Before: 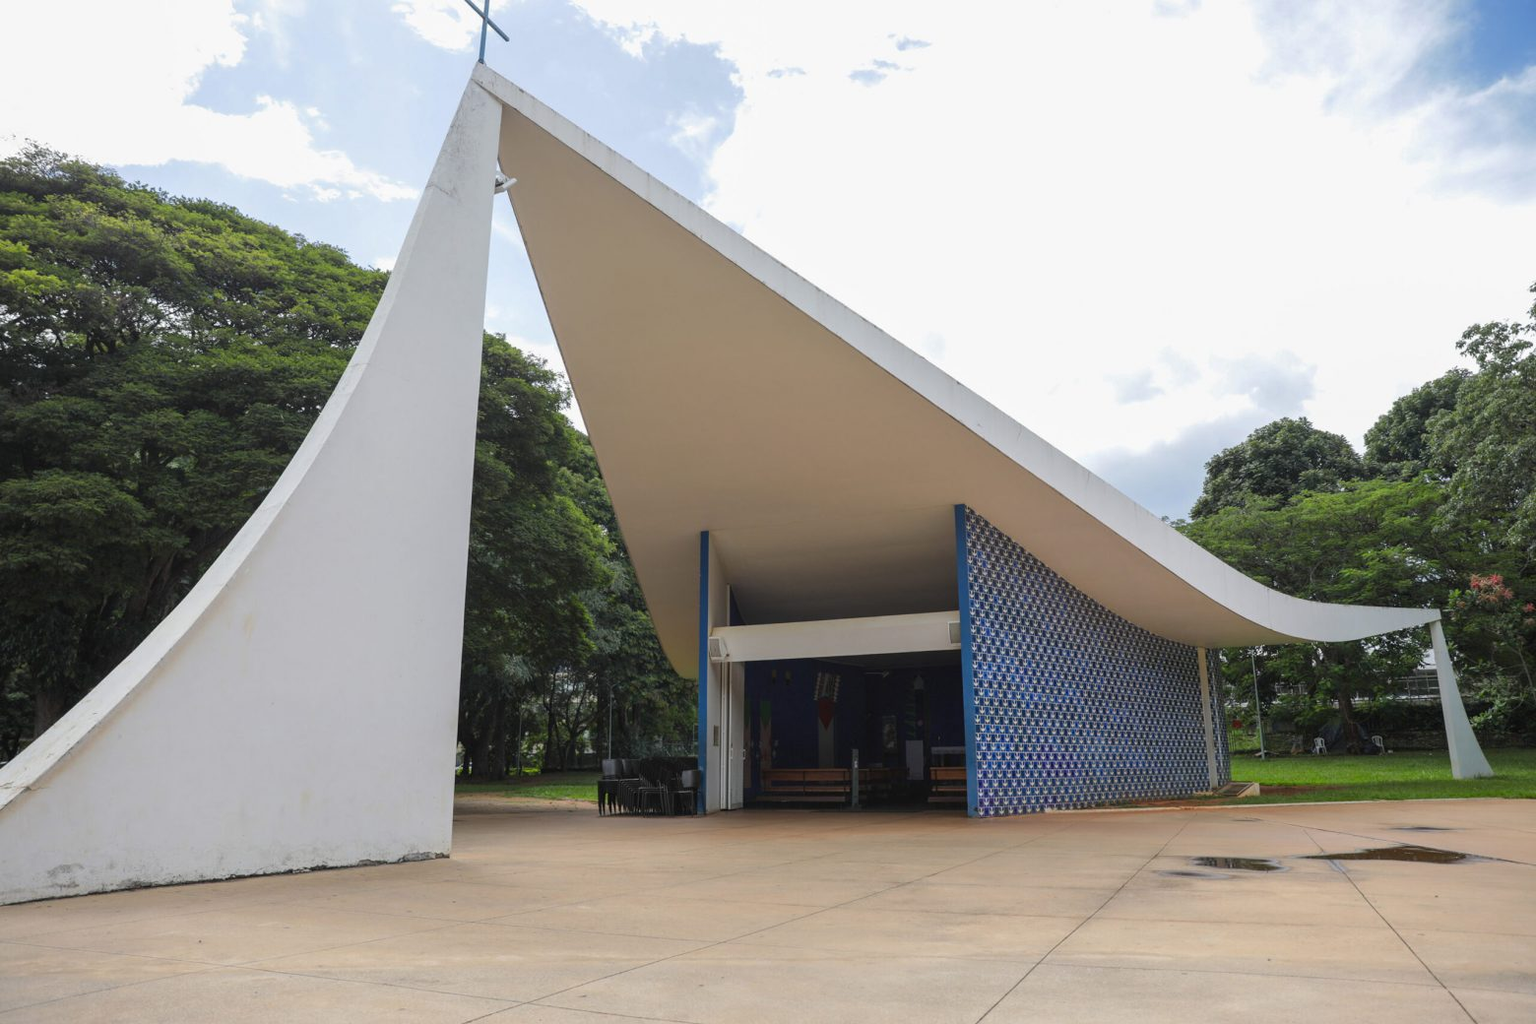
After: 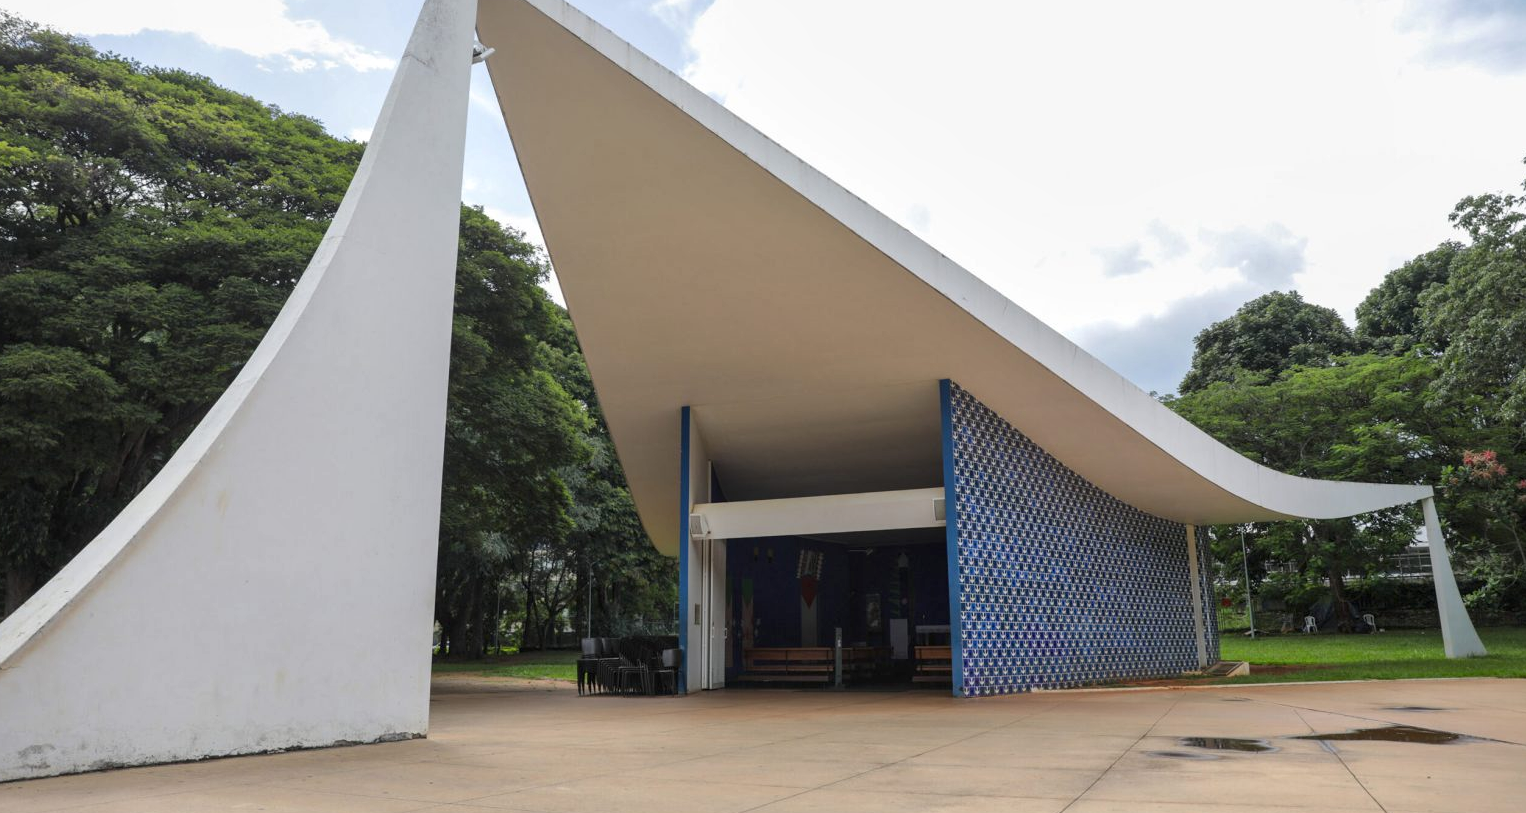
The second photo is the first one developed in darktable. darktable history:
local contrast: mode bilateral grid, contrast 19, coarseness 50, detail 130%, midtone range 0.2
crop and rotate: left 1.934%, top 12.816%, right 0.21%, bottom 8.94%
